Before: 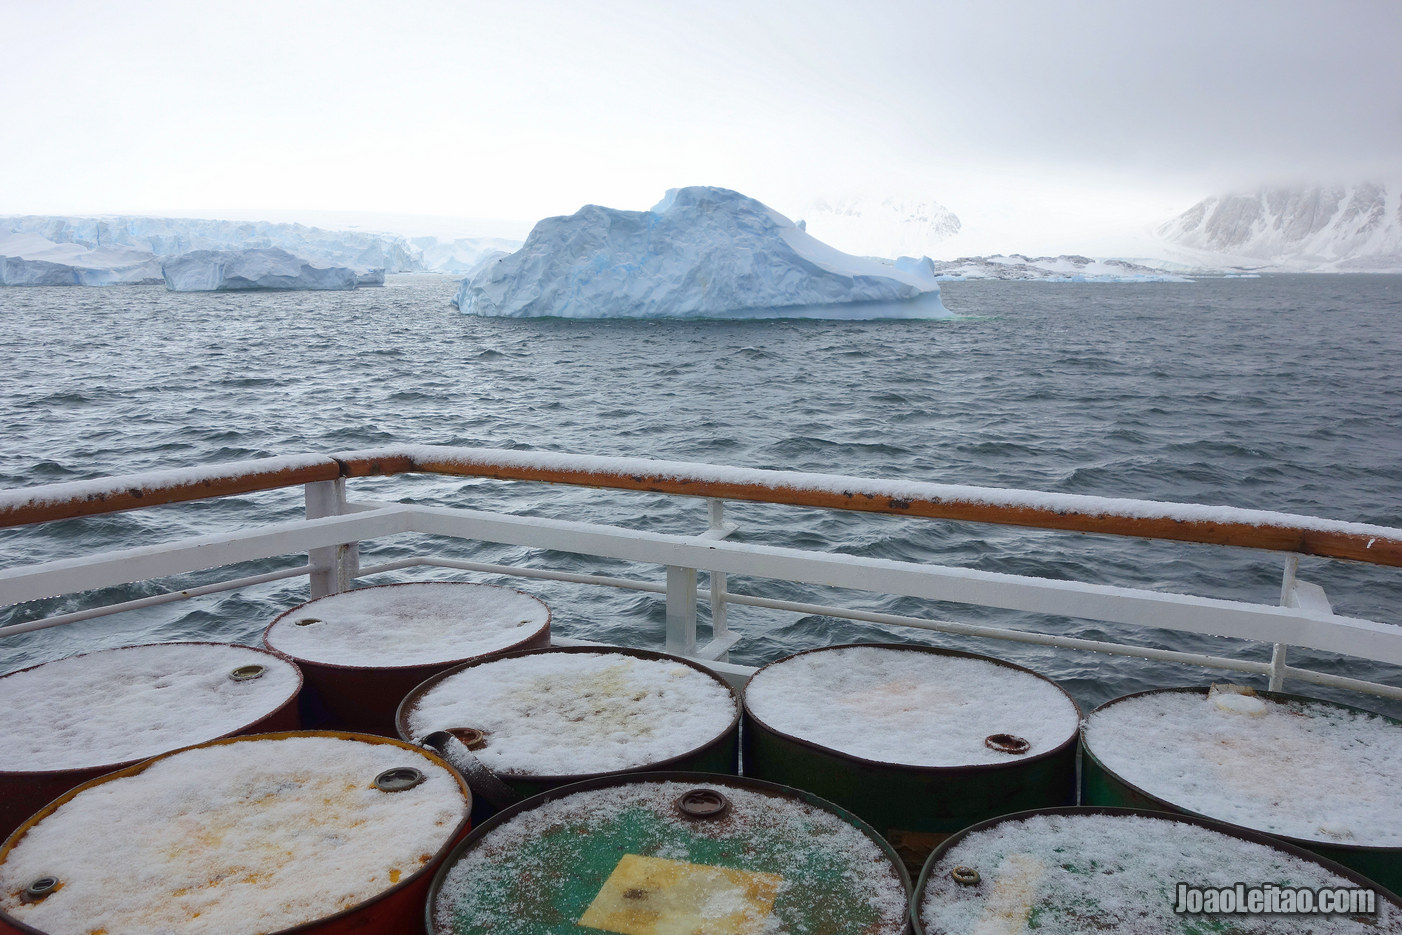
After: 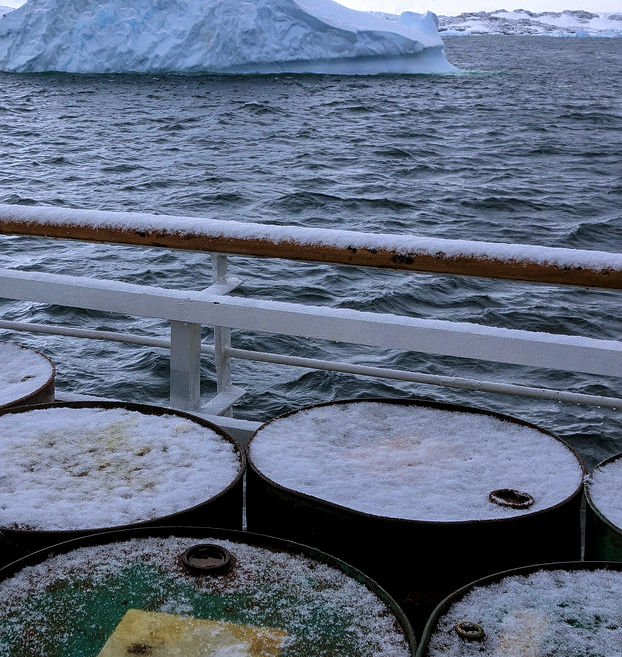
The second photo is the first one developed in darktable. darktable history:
velvia: on, module defaults
white balance: red 1.004, blue 1.096
crop: left 35.432%, top 26.233%, right 20.145%, bottom 3.432%
color calibration: illuminant as shot in camera, x 0.358, y 0.373, temperature 4628.91 K
levels: levels [0.116, 0.574, 1]
color balance: mode lift, gamma, gain (sRGB), lift [1.04, 1, 1, 0.97], gamma [1.01, 1, 1, 0.97], gain [0.96, 1, 1, 0.97]
sharpen: amount 0.2
local contrast: highlights 61%, detail 143%, midtone range 0.428
